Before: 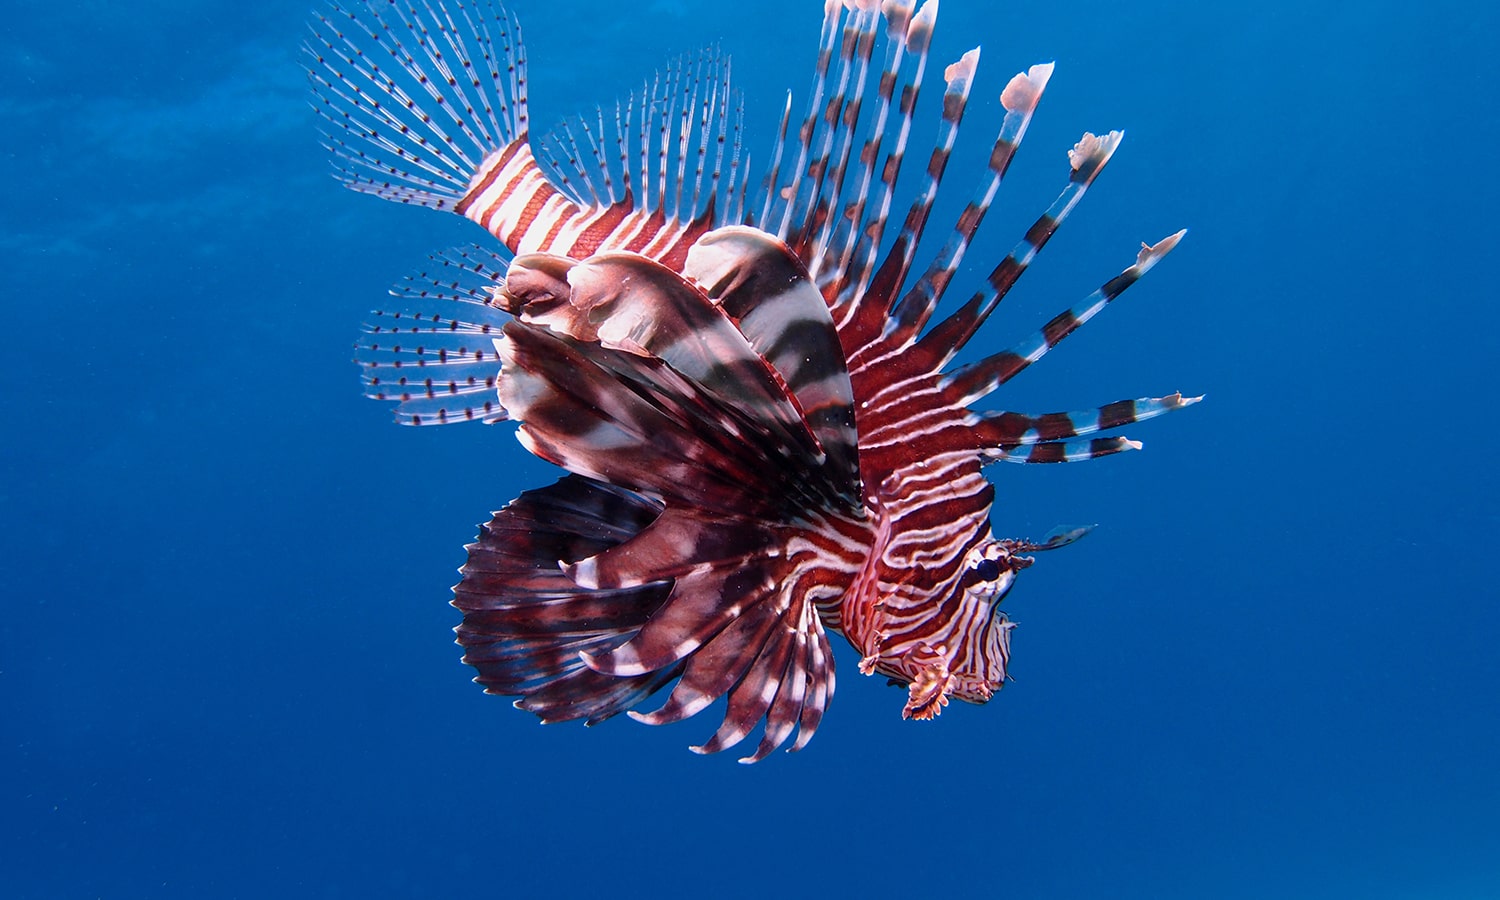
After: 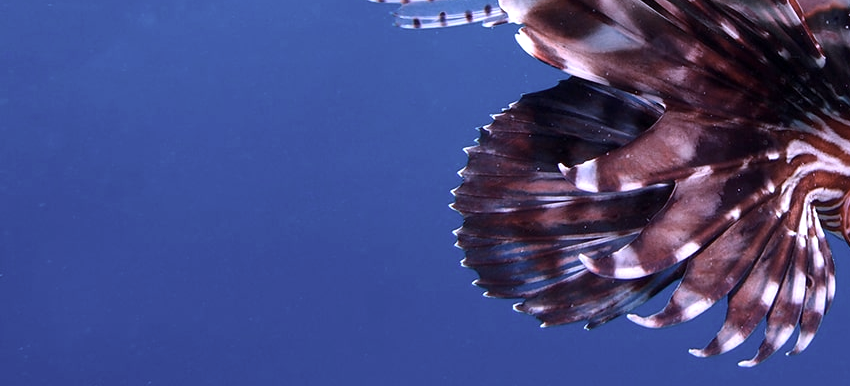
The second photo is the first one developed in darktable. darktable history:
contrast brightness saturation: contrast 0.096, saturation -0.356
exposure: exposure 0.401 EV, compensate exposure bias true, compensate highlight preservation false
crop: top 44.157%, right 43.288%, bottom 12.933%
color calibration: illuminant as shot in camera, x 0.379, y 0.396, temperature 4136.11 K
